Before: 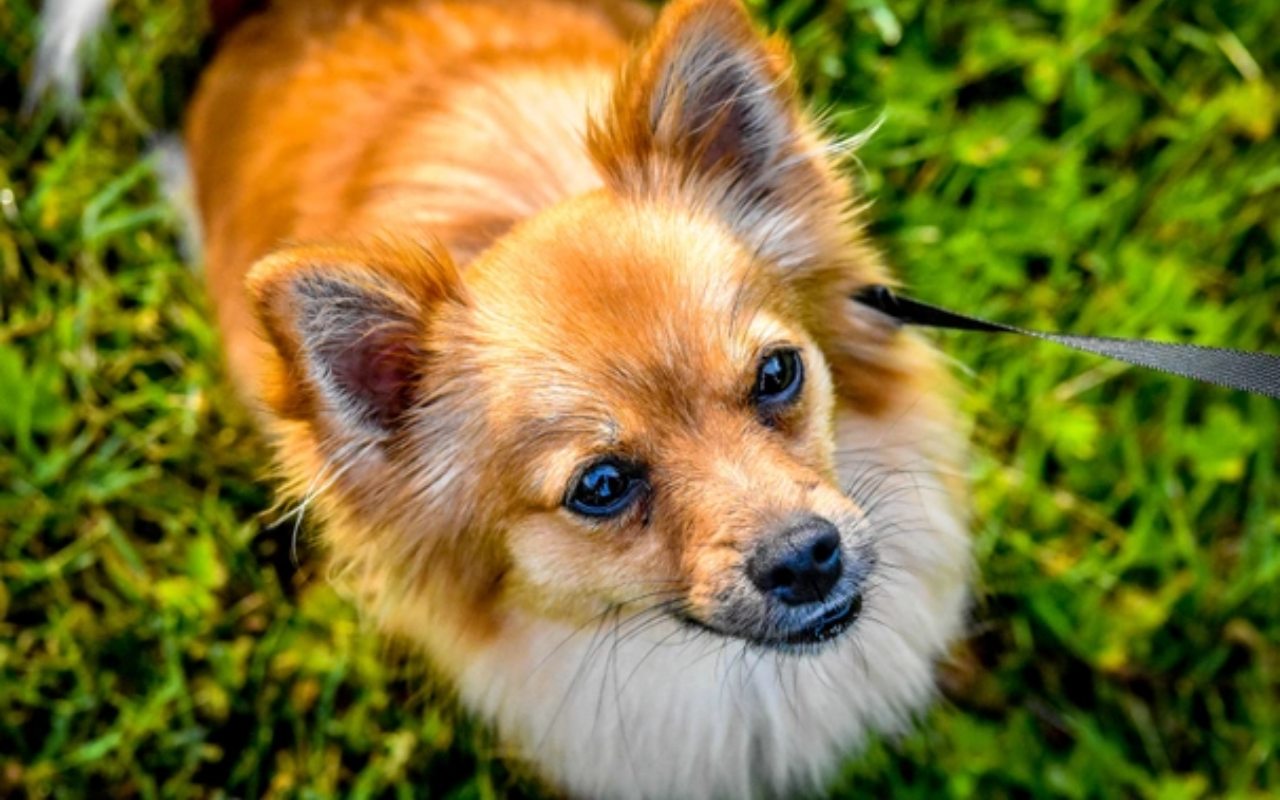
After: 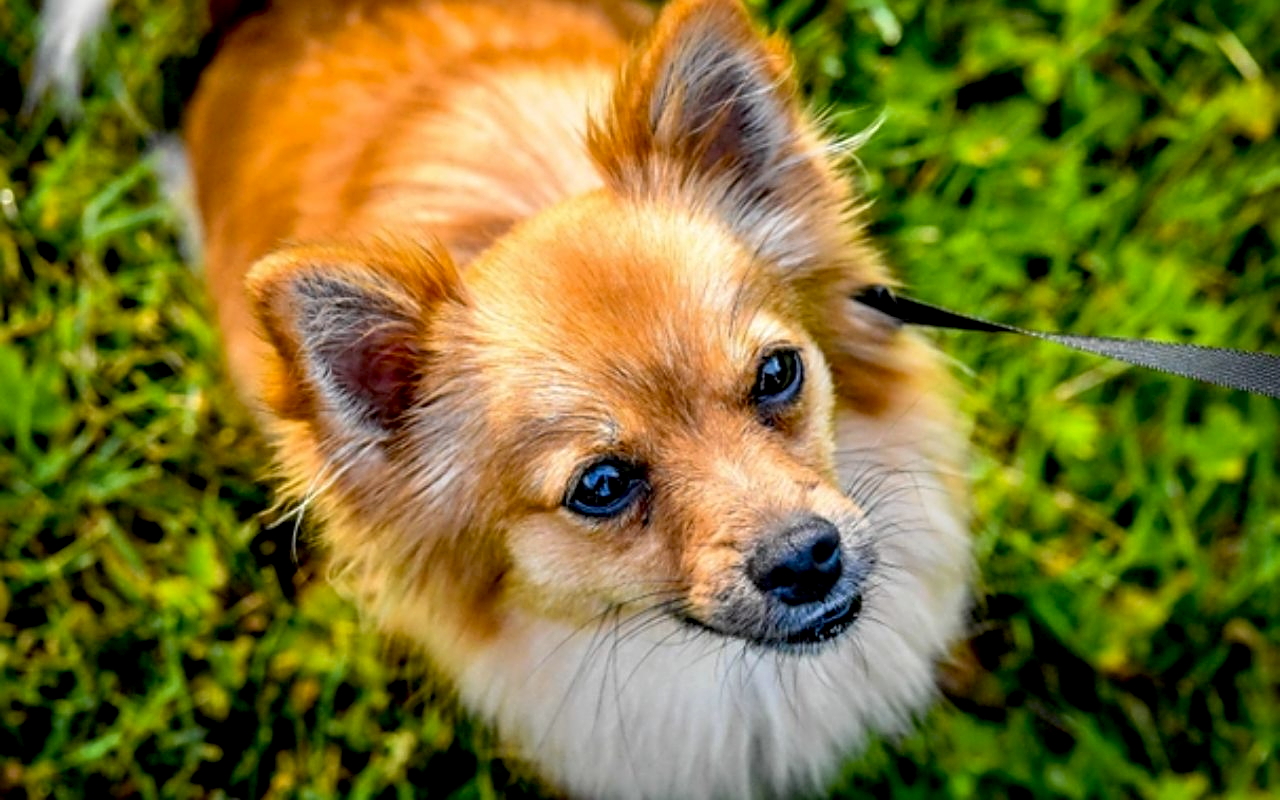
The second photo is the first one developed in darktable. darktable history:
sharpen: on, module defaults
exposure: black level correction 0.007, compensate highlight preservation false
